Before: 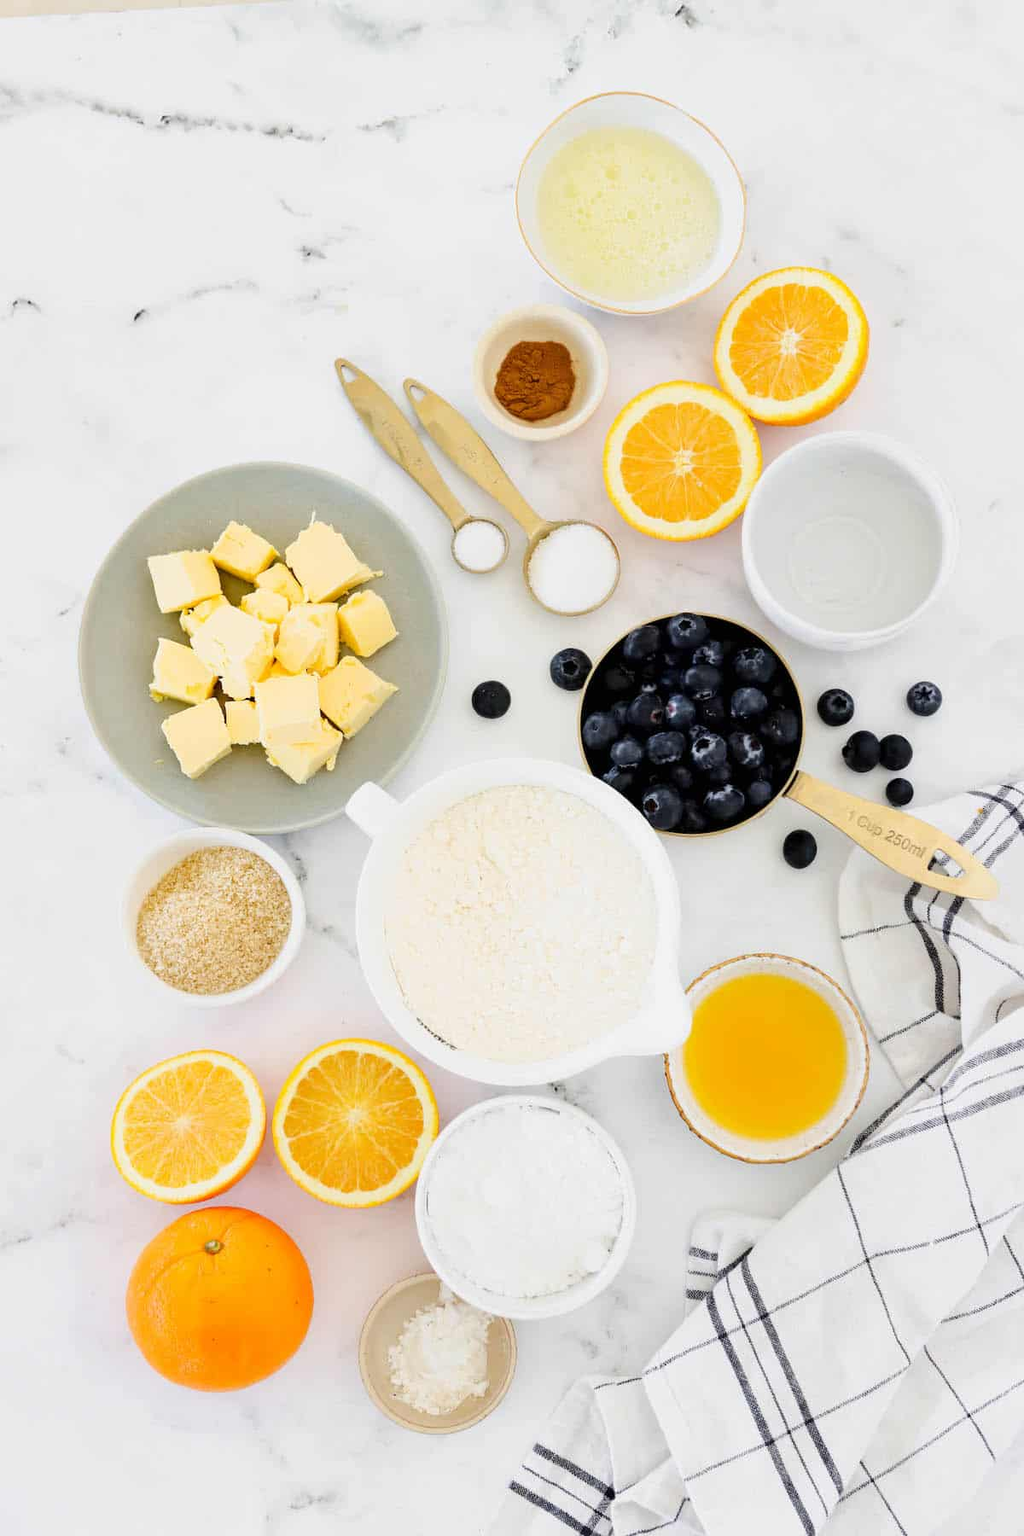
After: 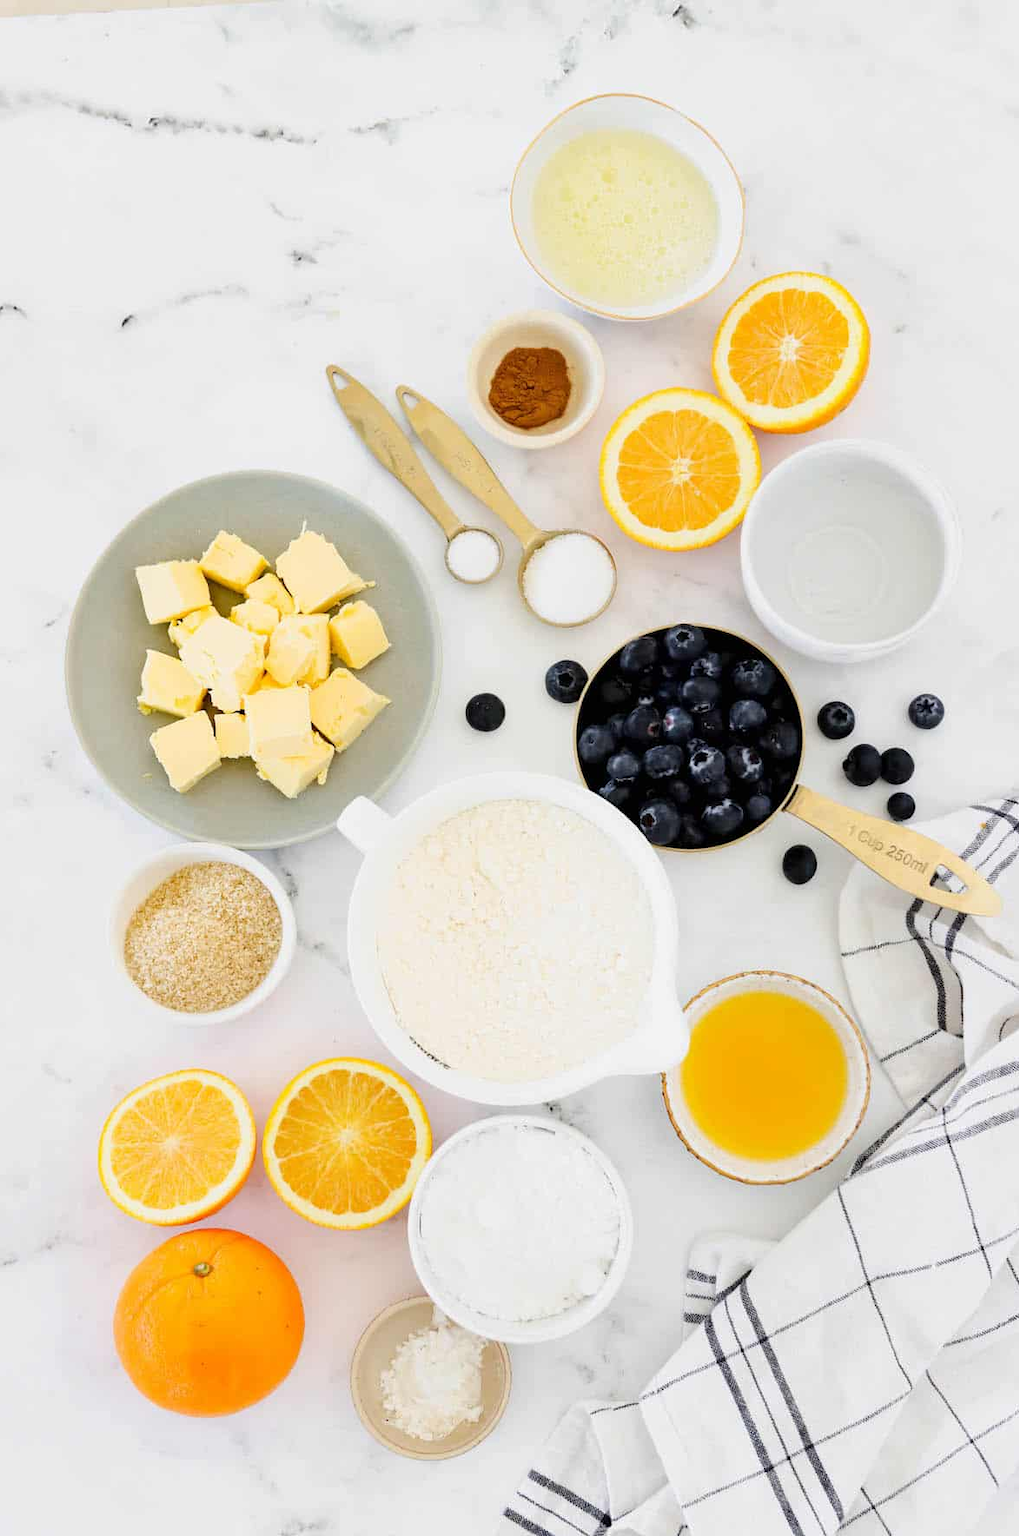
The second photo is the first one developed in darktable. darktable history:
crop and rotate: left 1.434%, right 0.737%, bottom 1.729%
